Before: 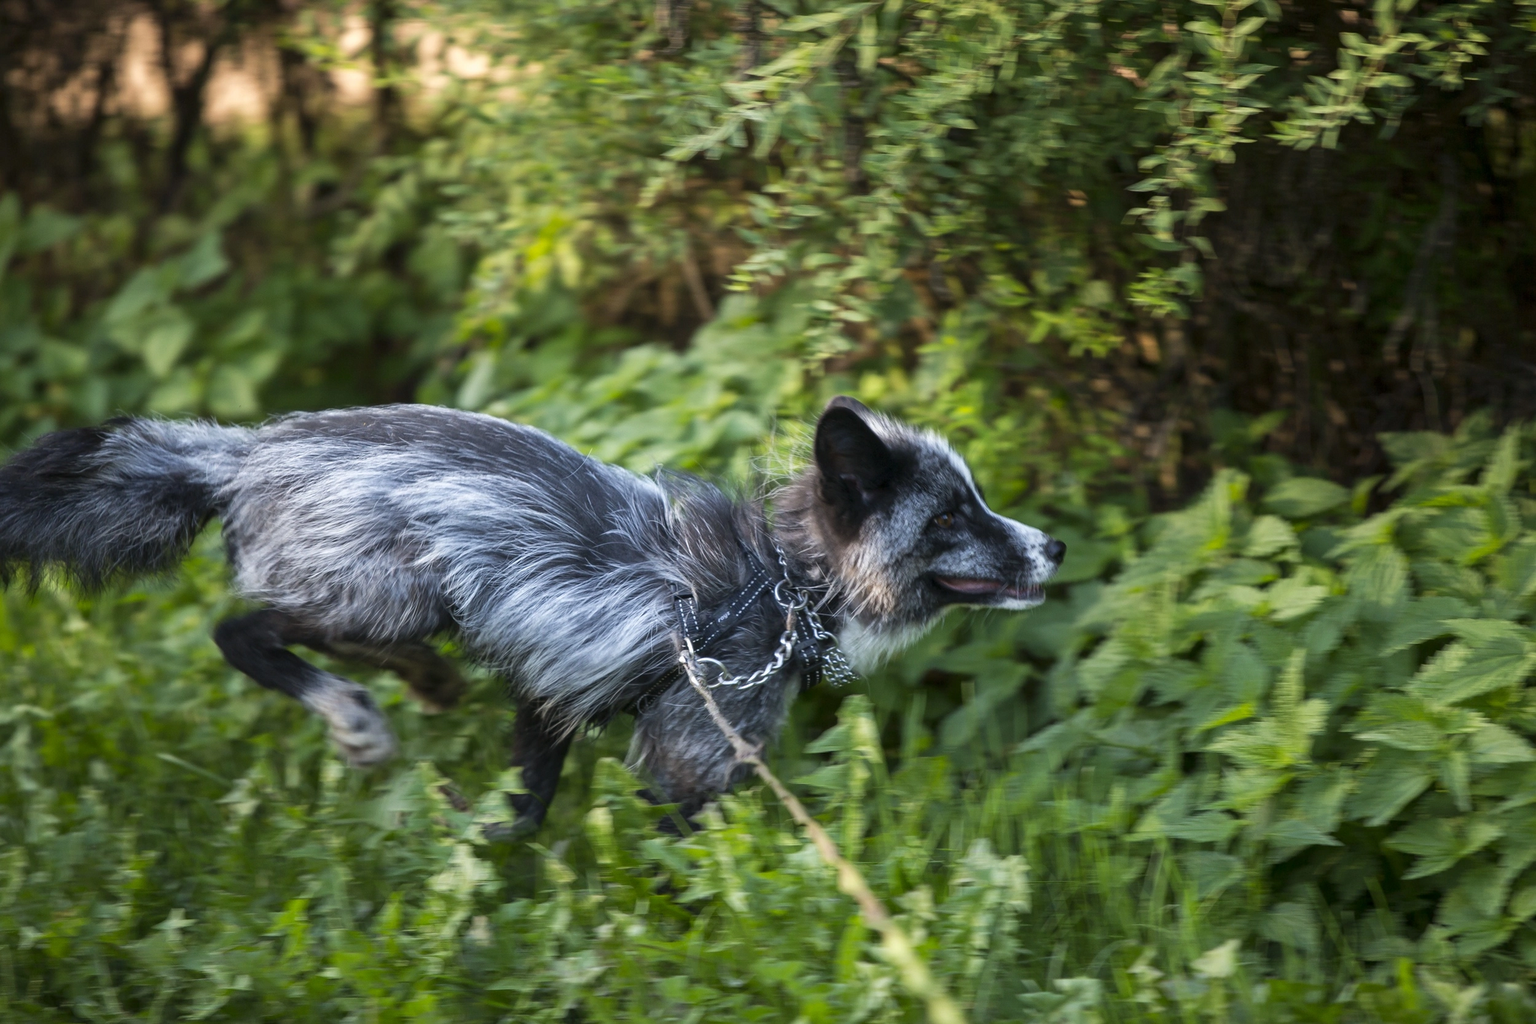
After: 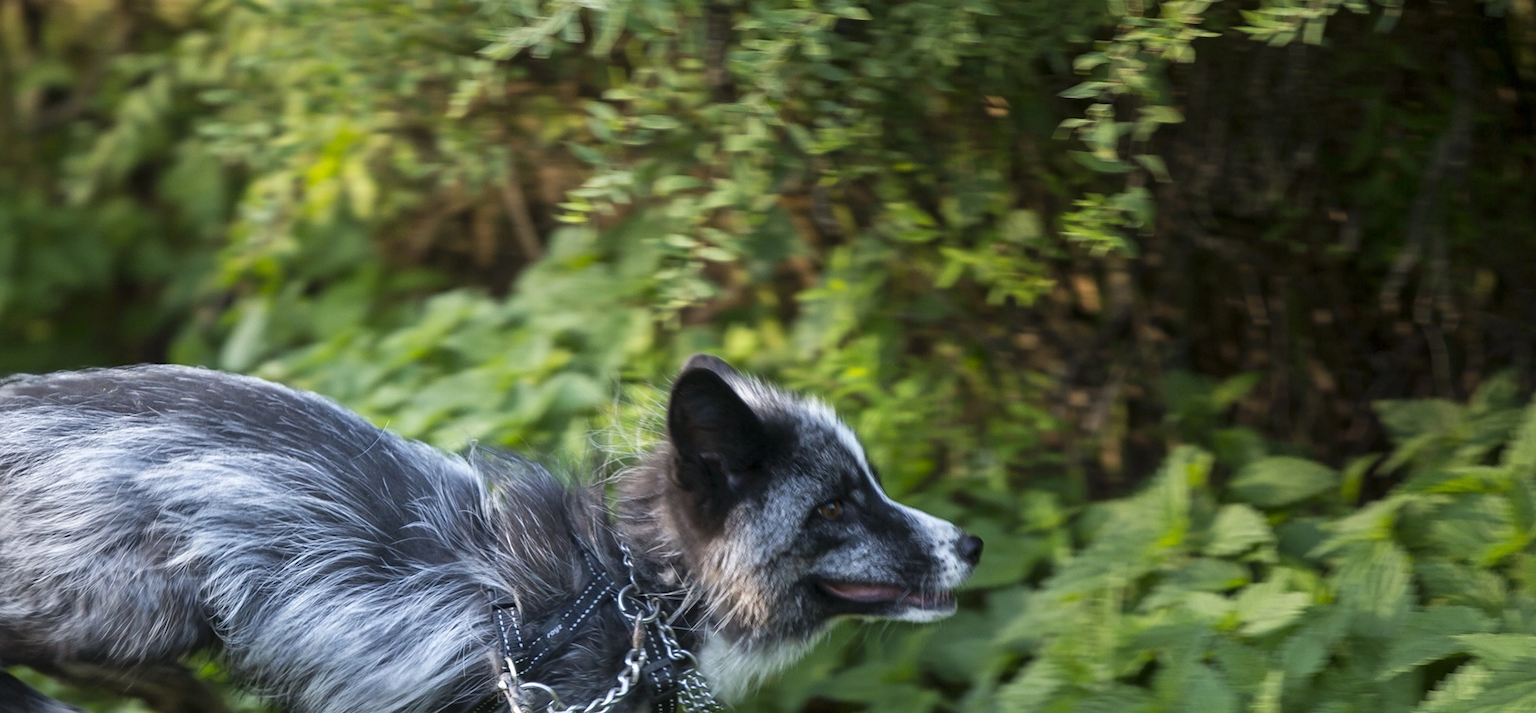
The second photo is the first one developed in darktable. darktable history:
crop: left 18.348%, top 11.096%, right 1.779%, bottom 33.248%
